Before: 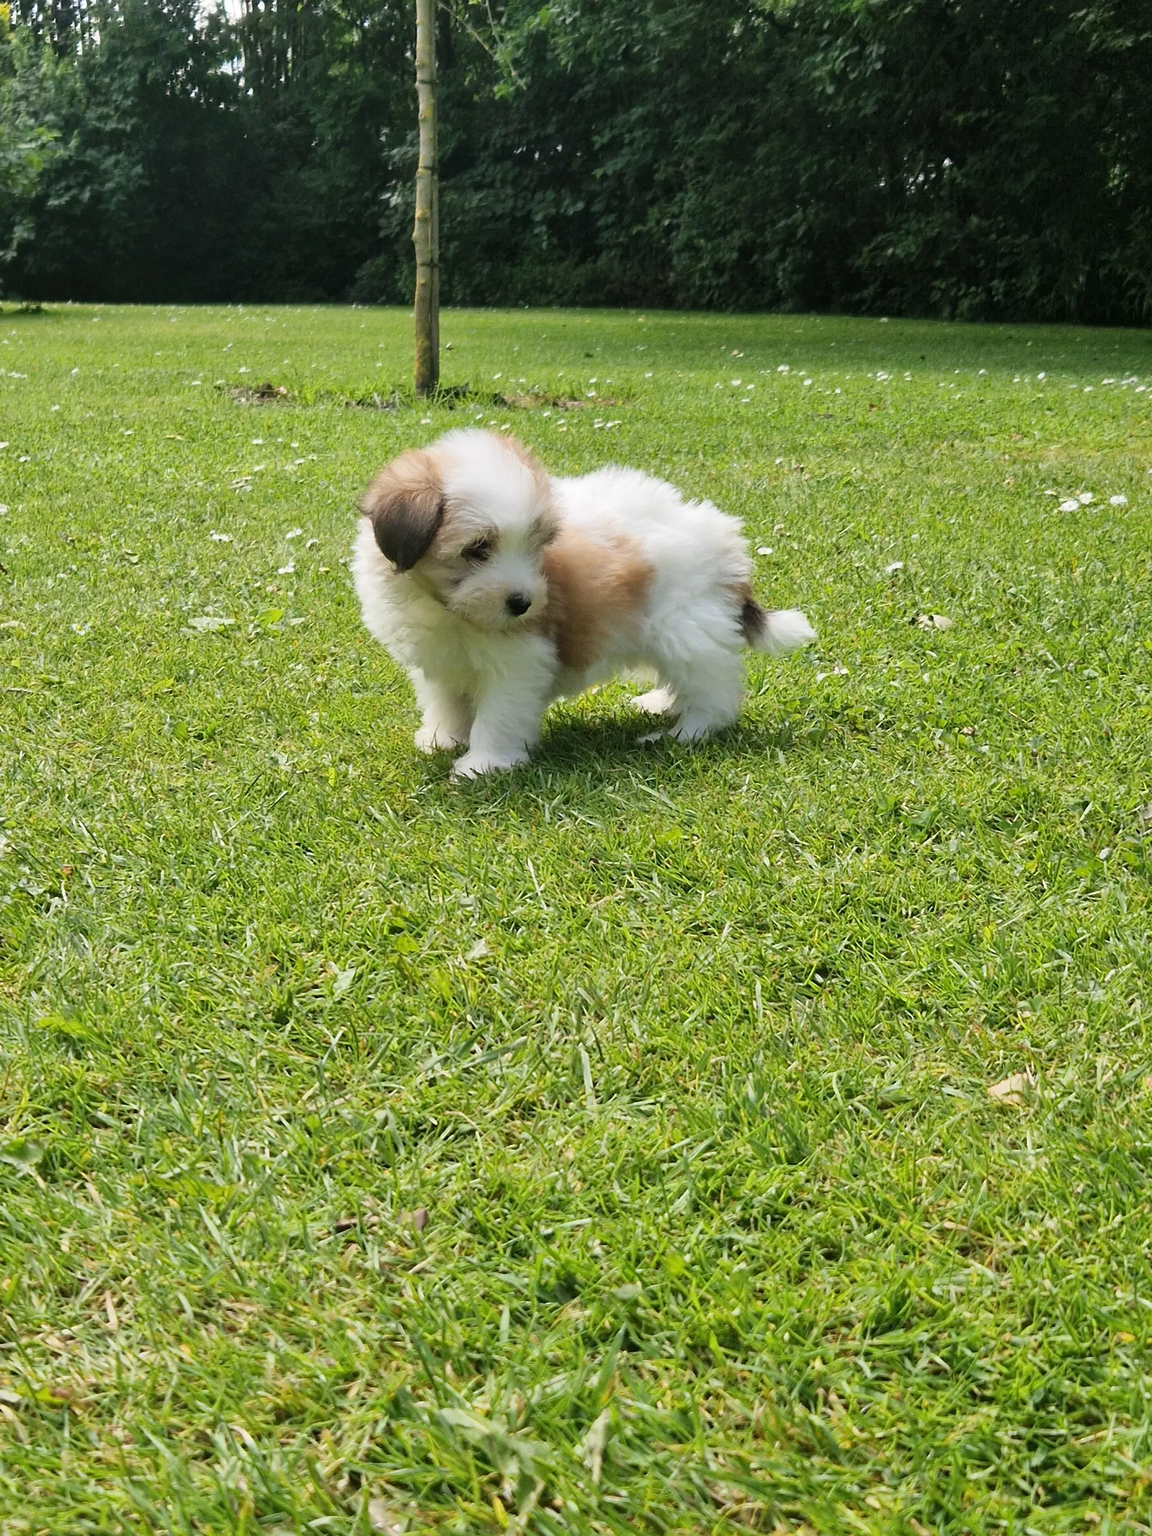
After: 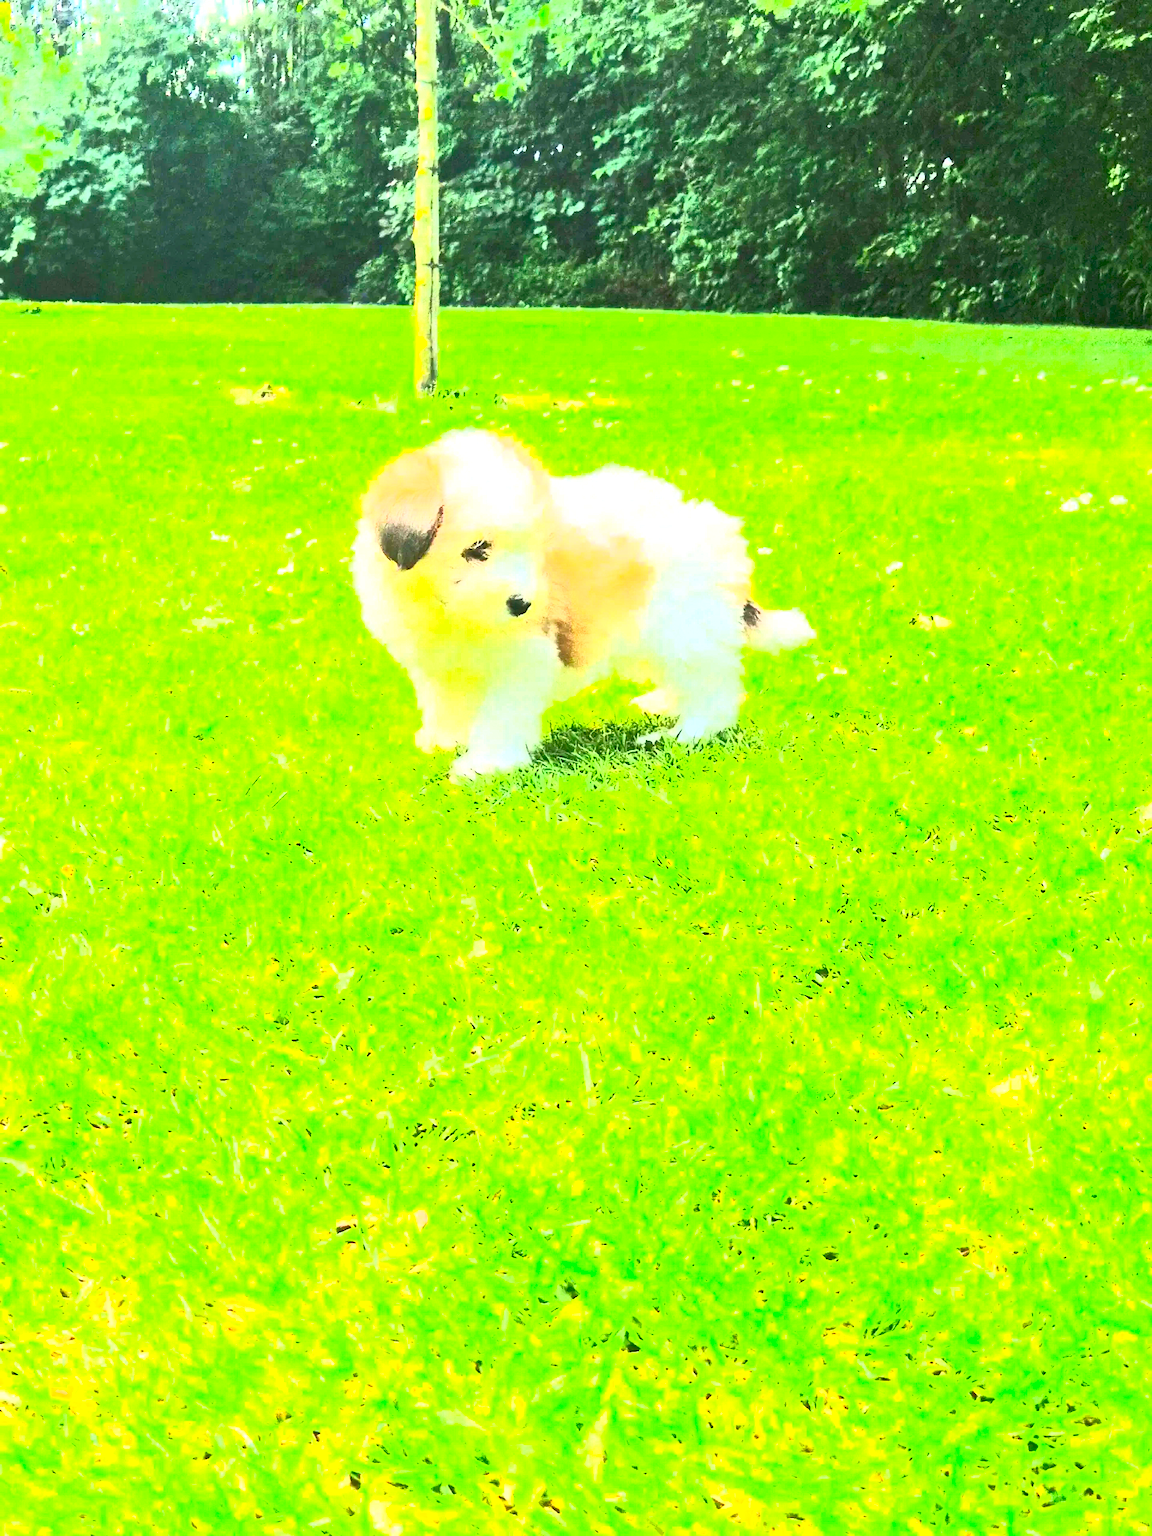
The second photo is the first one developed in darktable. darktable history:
contrast brightness saturation: contrast 1, brightness 1, saturation 1
exposure: exposure 2.207 EV, compensate highlight preservation false
